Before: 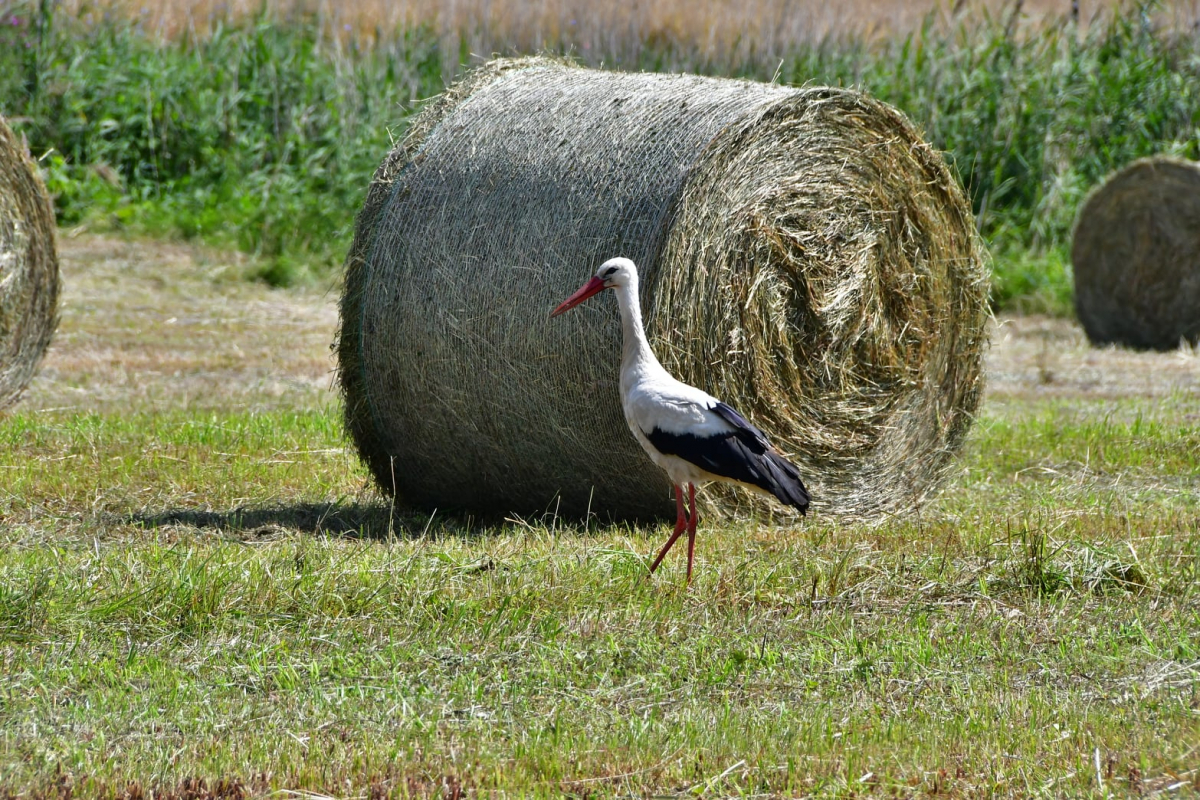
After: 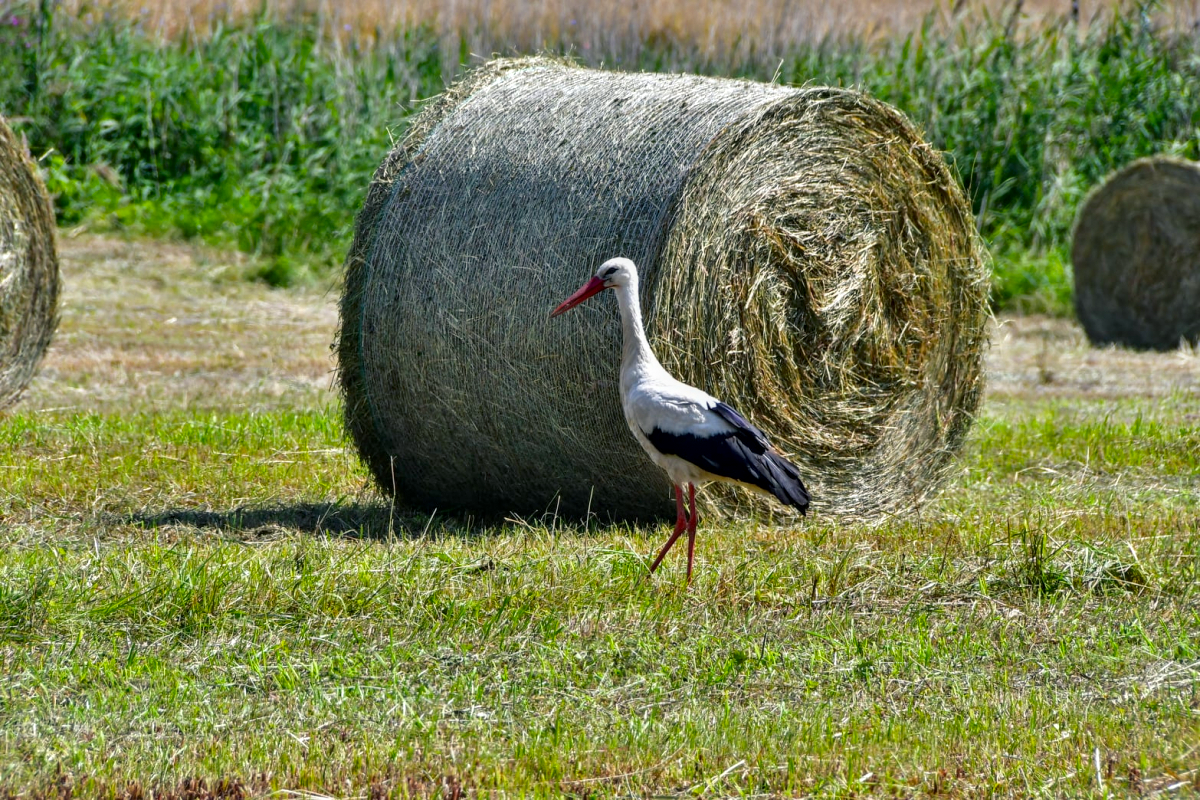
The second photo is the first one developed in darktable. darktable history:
local contrast: on, module defaults
color balance rgb: shadows lift › chroma 4.266%, shadows lift › hue 252.82°, global offset › hue 172.13°, perceptual saturation grading › global saturation 19.282%, global vibrance 9.269%
